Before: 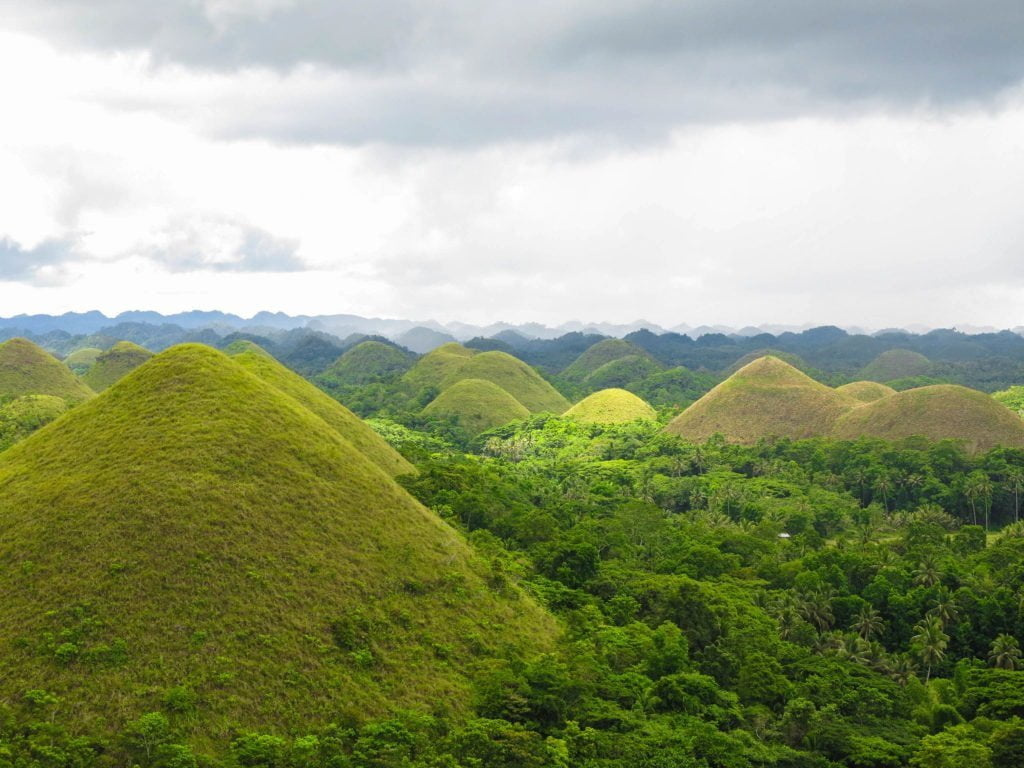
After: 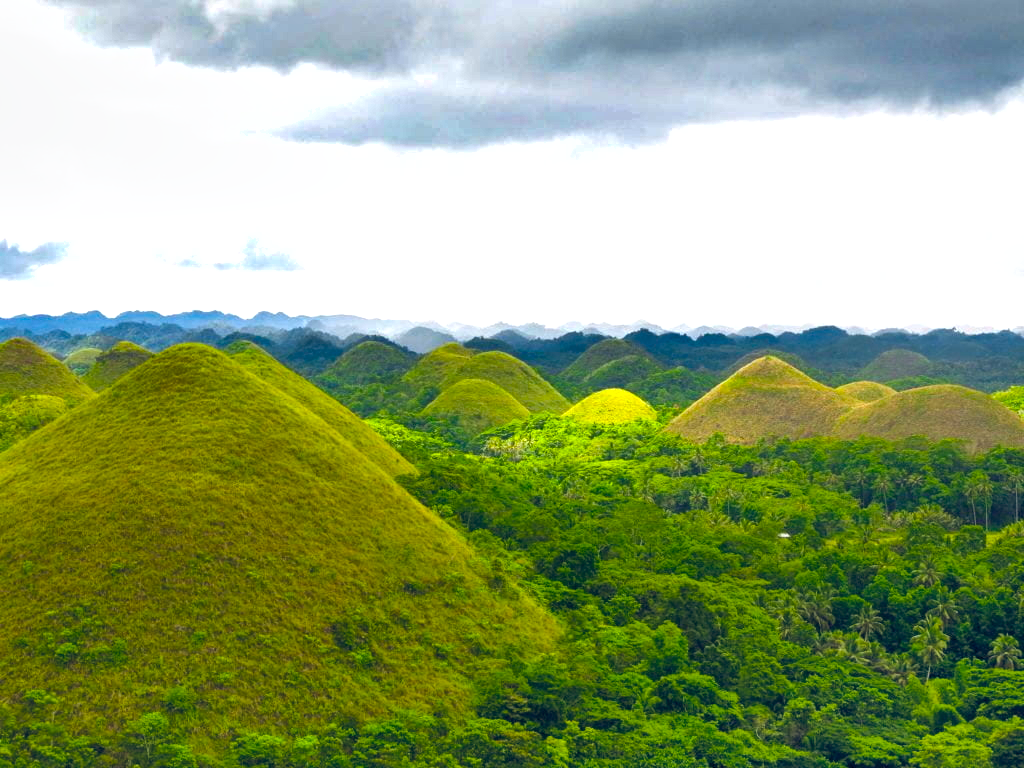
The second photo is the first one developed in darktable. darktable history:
shadows and highlights: shadows 60.2, highlights -60.33, soften with gaussian
color balance rgb: global offset › chroma 0.146%, global offset › hue 254.29°, linear chroma grading › global chroma 12.955%, perceptual saturation grading › global saturation 30.408%, perceptual brilliance grading › global brilliance 10.709%
